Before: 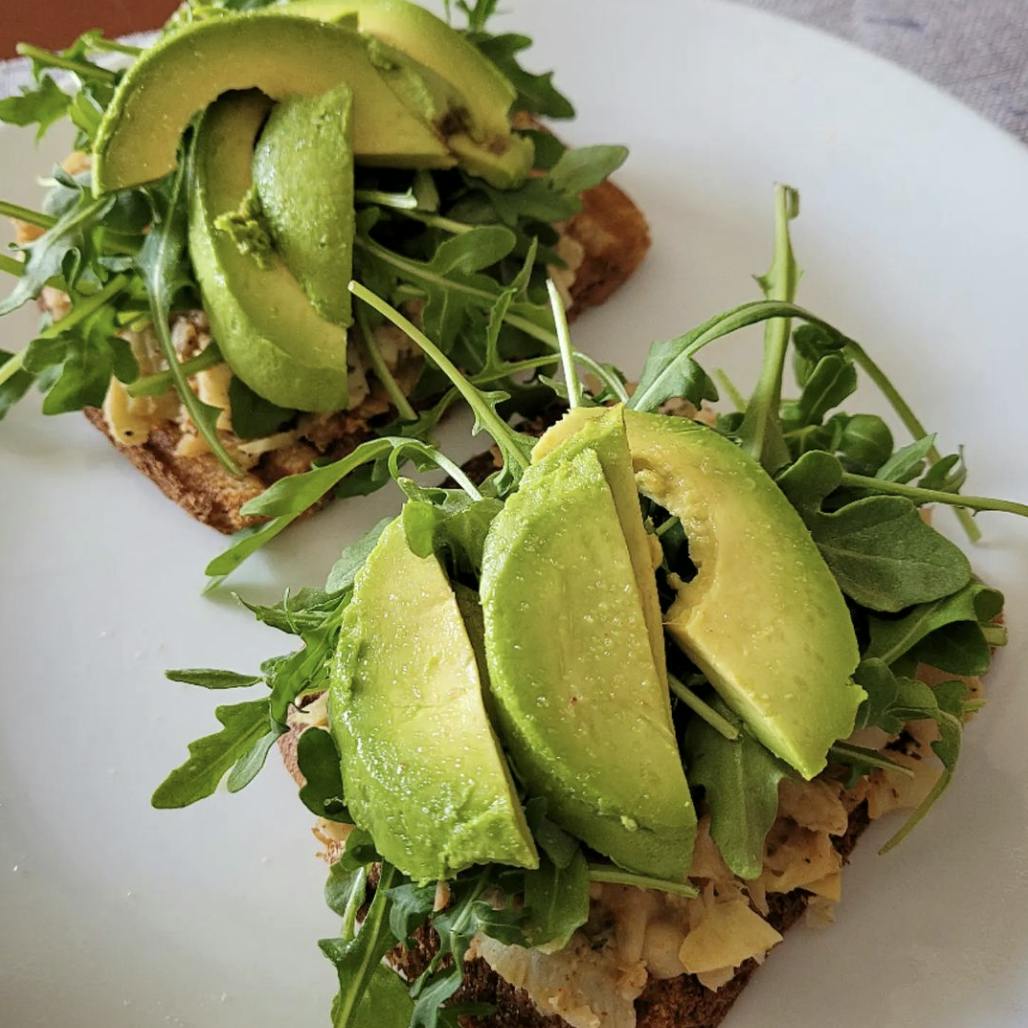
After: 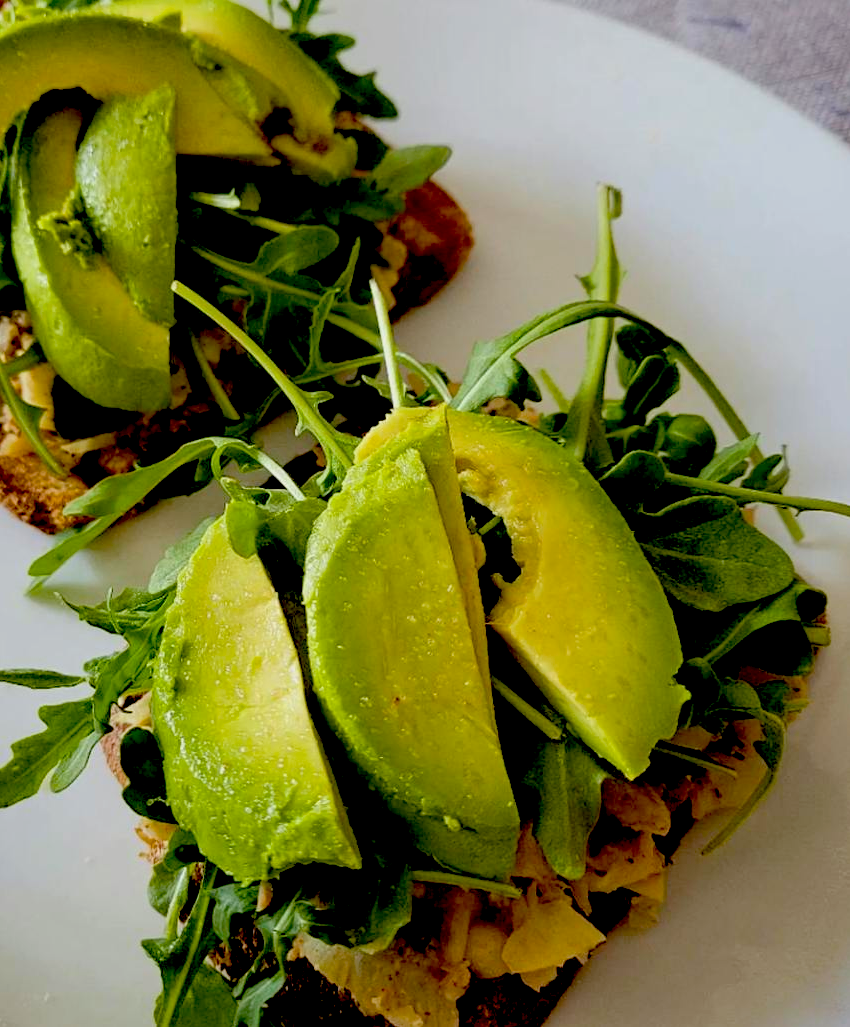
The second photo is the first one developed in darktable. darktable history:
crop: left 17.267%, bottom 0.019%
color balance rgb: perceptual saturation grading › global saturation 25.01%, contrast -10.141%
exposure: black level correction 0.047, exposure 0.013 EV, compensate exposure bias true, compensate highlight preservation false
